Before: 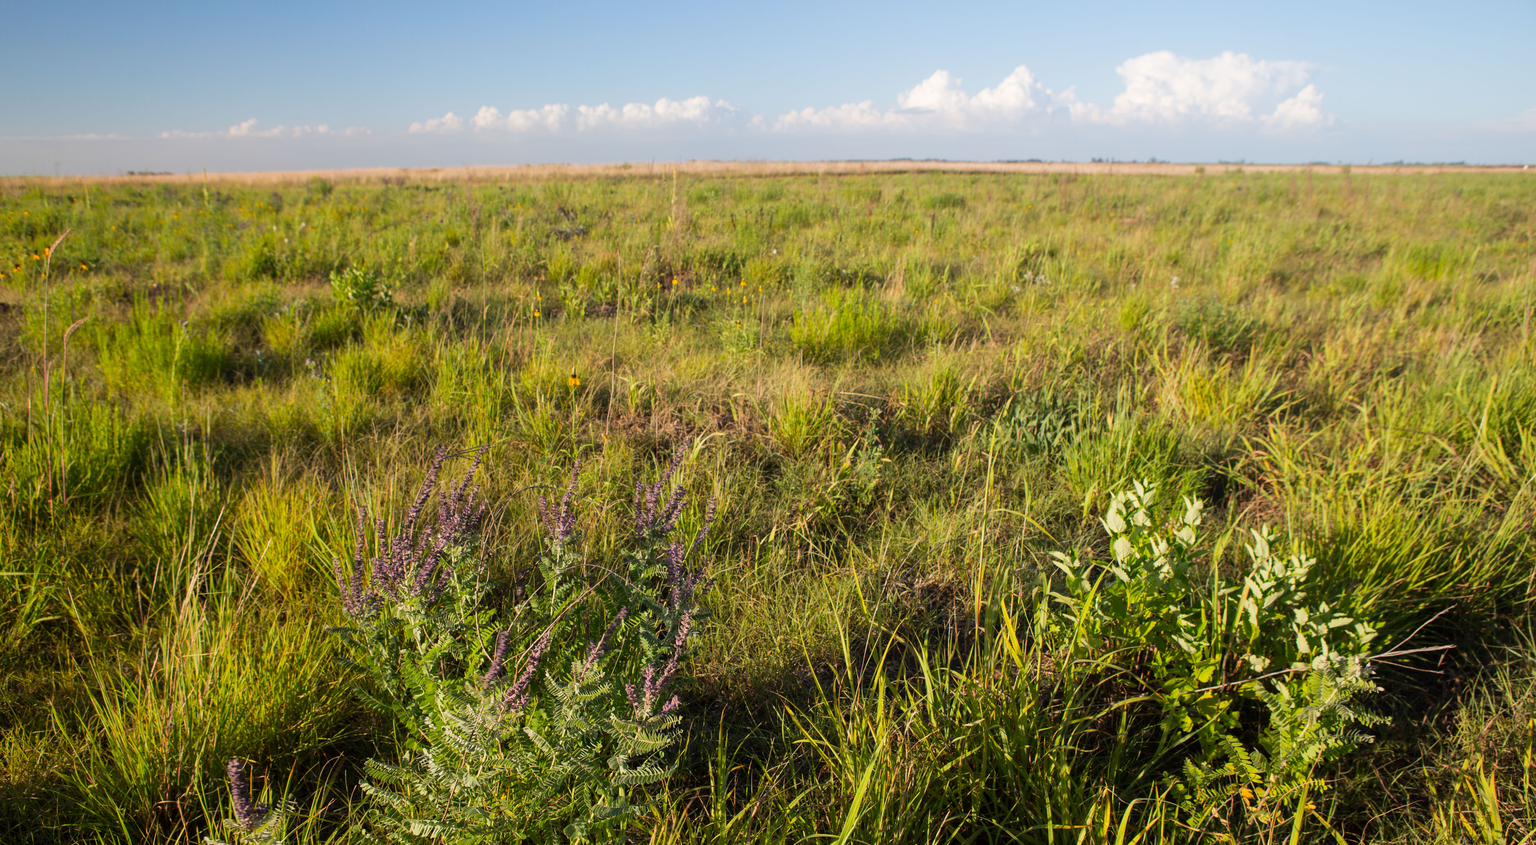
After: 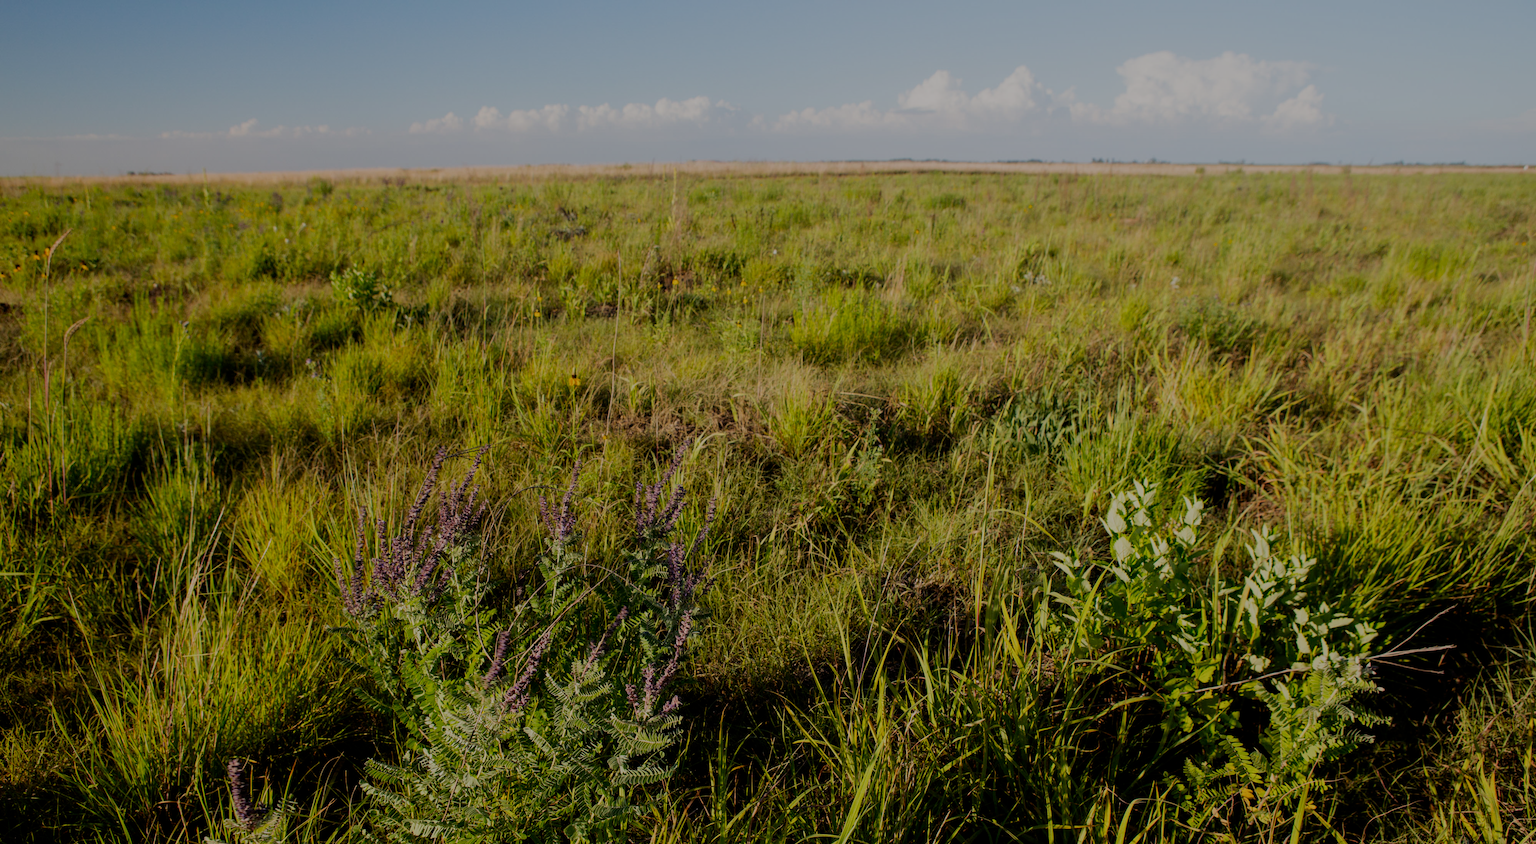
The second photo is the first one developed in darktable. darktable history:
filmic rgb: middle gray luminance 30%, black relative exposure -9 EV, white relative exposure 7 EV, threshold 6 EV, target black luminance 0%, hardness 2.94, latitude 2.04%, contrast 0.963, highlights saturation mix 5%, shadows ↔ highlights balance 12.16%, add noise in highlights 0, preserve chrominance no, color science v3 (2019), use custom middle-gray values true, iterations of high-quality reconstruction 0, contrast in highlights soft, enable highlight reconstruction true
color balance rgb: linear chroma grading › shadows -3%, linear chroma grading › highlights -4%
shadows and highlights: shadows -20, white point adjustment -2, highlights -35
